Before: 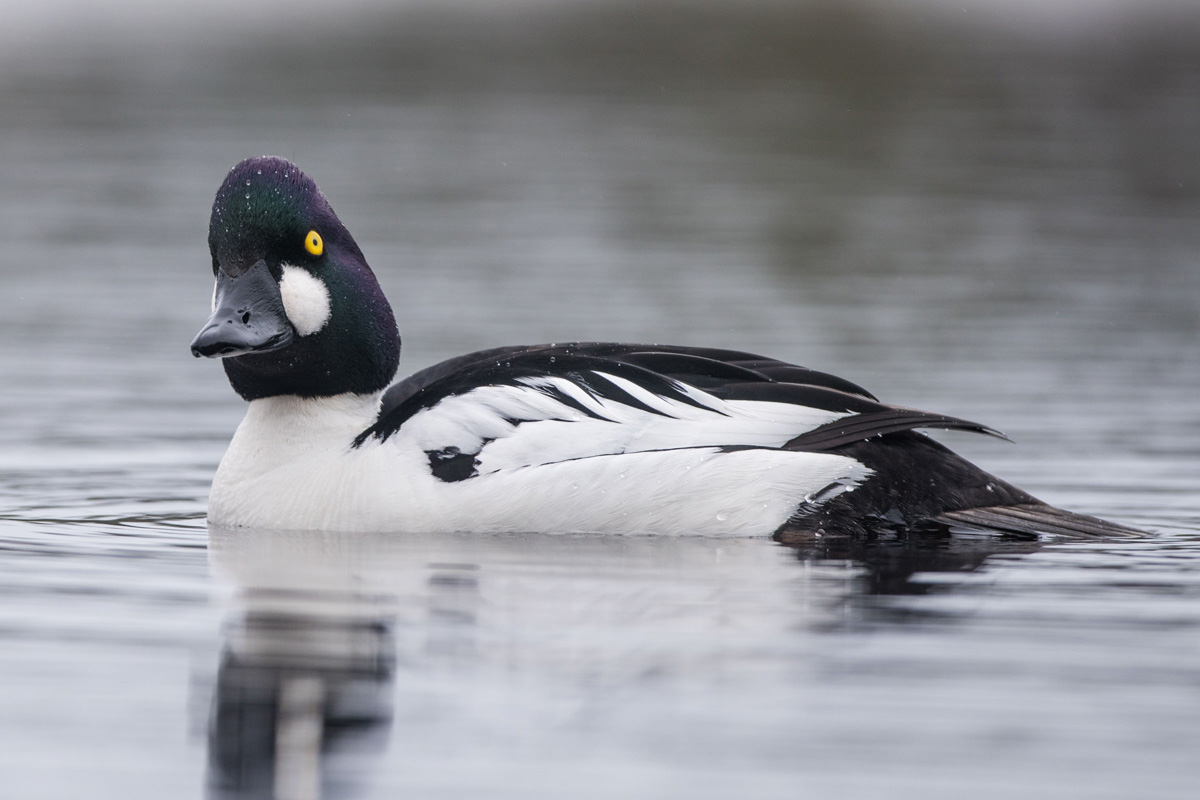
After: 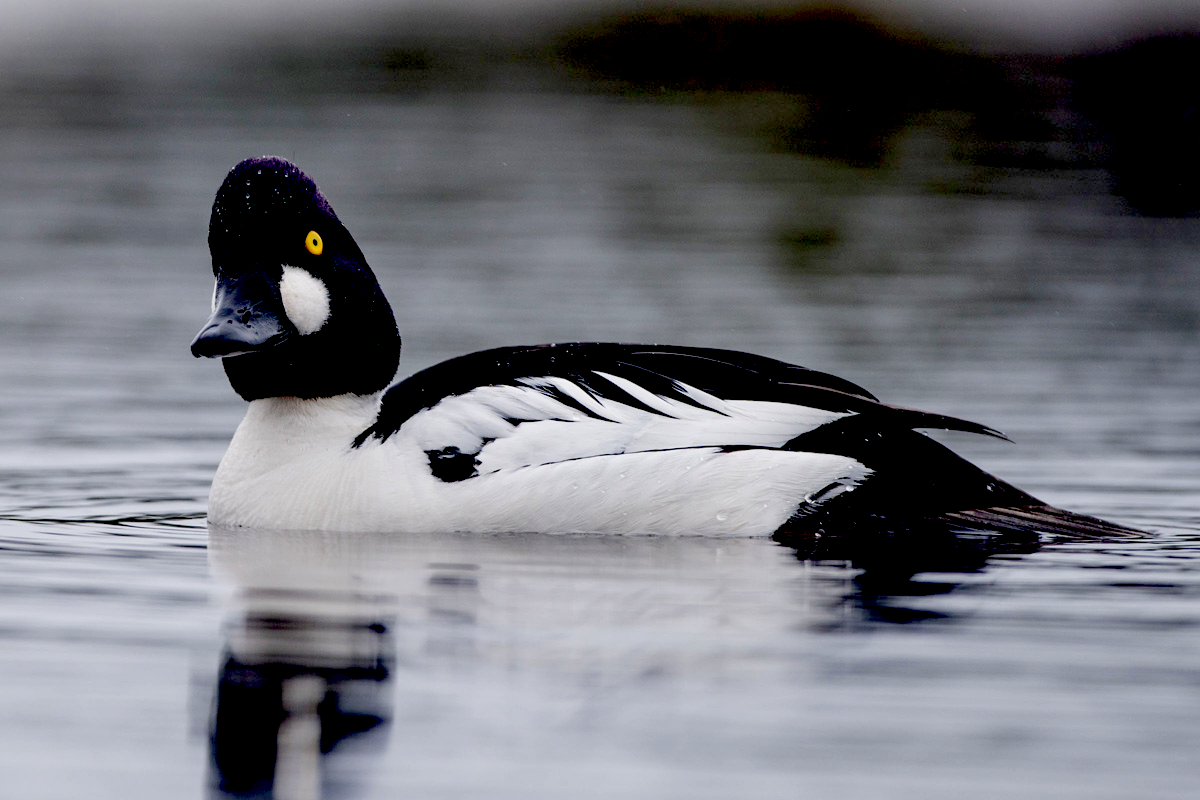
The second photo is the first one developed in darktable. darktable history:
exposure: black level correction 0.099, exposure -0.093 EV, compensate highlight preservation false
